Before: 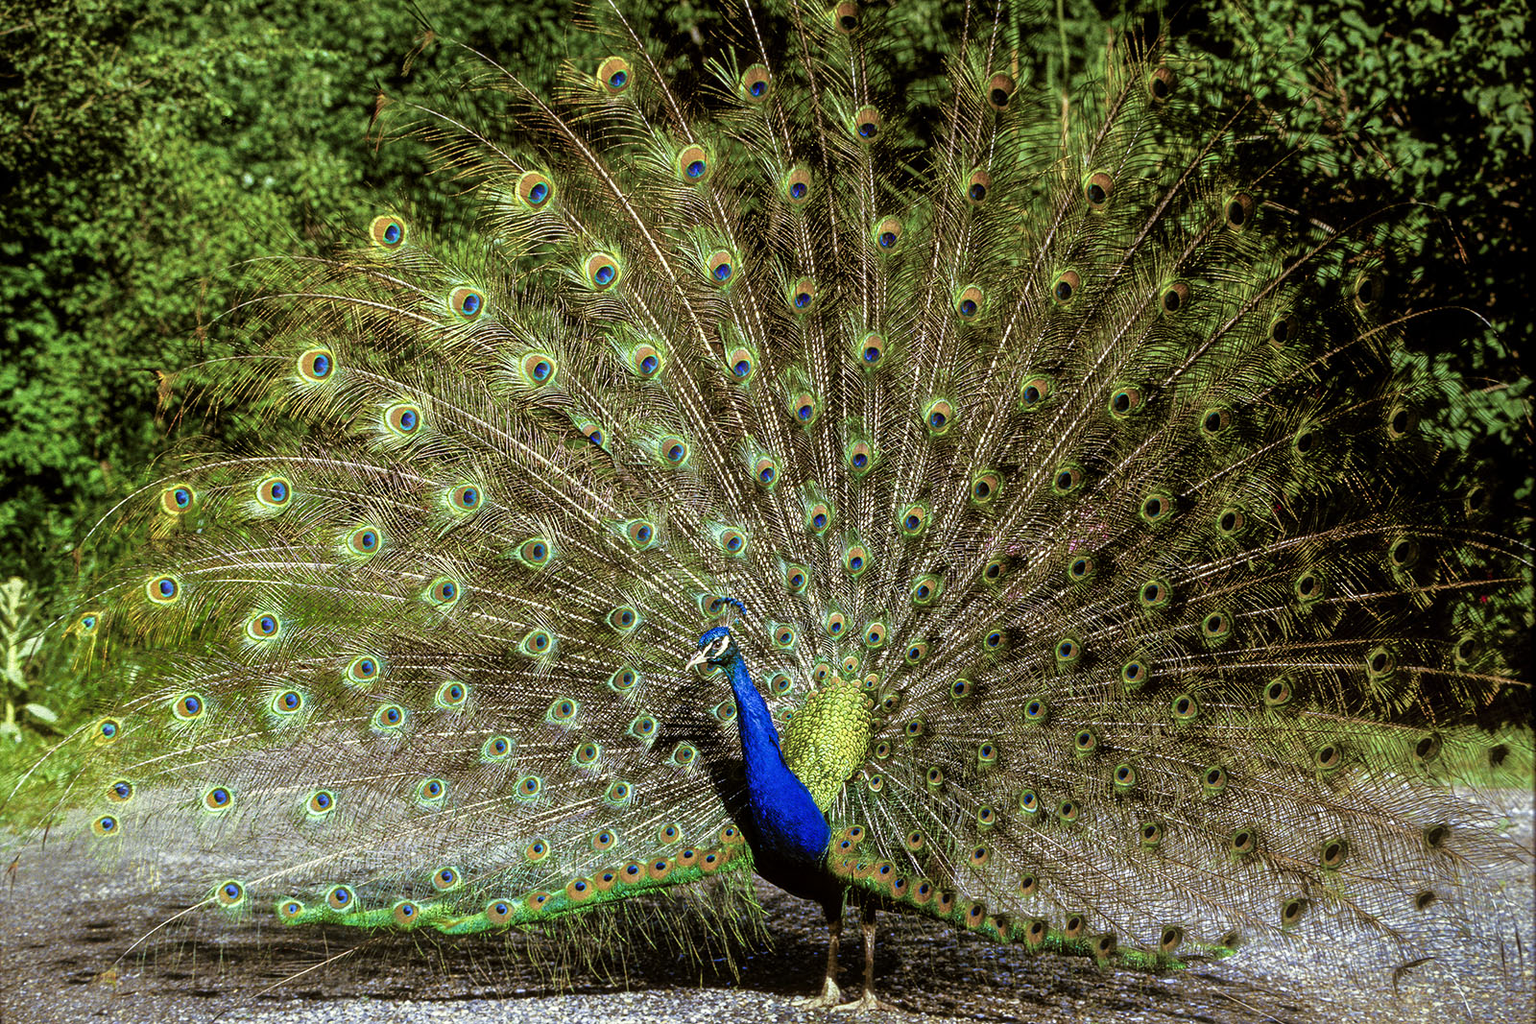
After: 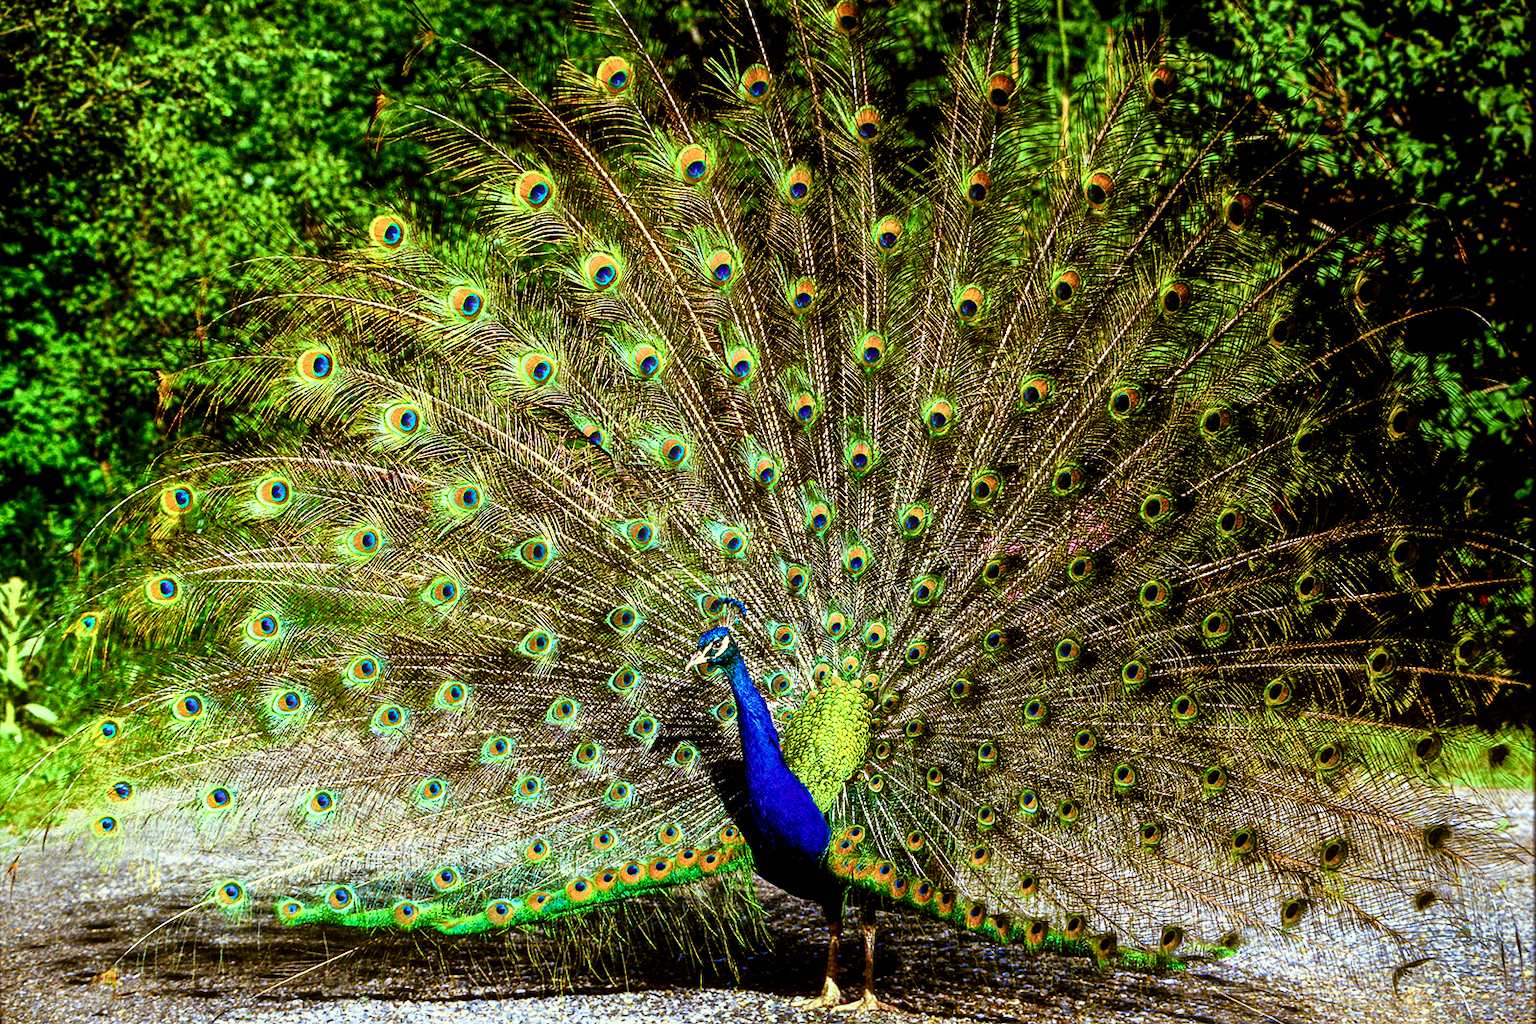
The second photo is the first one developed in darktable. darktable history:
local contrast: mode bilateral grid, contrast 20, coarseness 50, detail 120%, midtone range 0.2
tone curve: curves: ch0 [(0, 0) (0.187, 0.12) (0.384, 0.363) (0.577, 0.681) (0.735, 0.881) (0.864, 0.959) (1, 0.987)]; ch1 [(0, 0) (0.402, 0.36) (0.476, 0.466) (0.501, 0.501) (0.518, 0.514) (0.564, 0.614) (0.614, 0.664) (0.741, 0.829) (1, 1)]; ch2 [(0, 0) (0.429, 0.387) (0.483, 0.481) (0.503, 0.501) (0.522, 0.533) (0.564, 0.605) (0.615, 0.697) (0.702, 0.774) (1, 0.895)], color space Lab, independent channels
